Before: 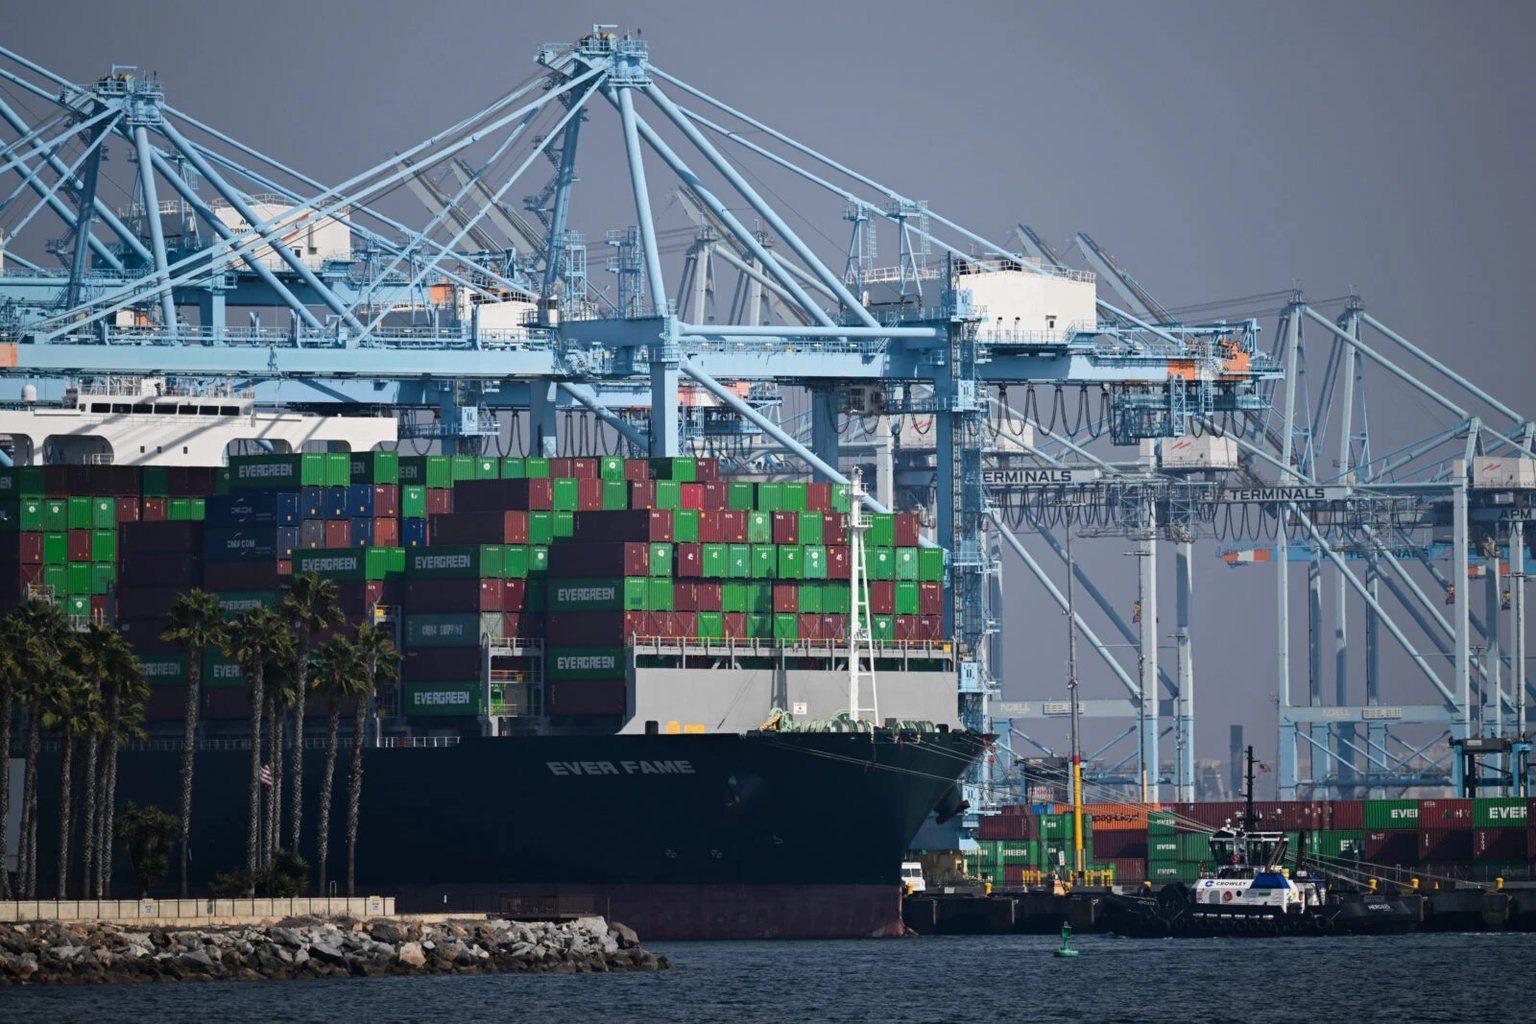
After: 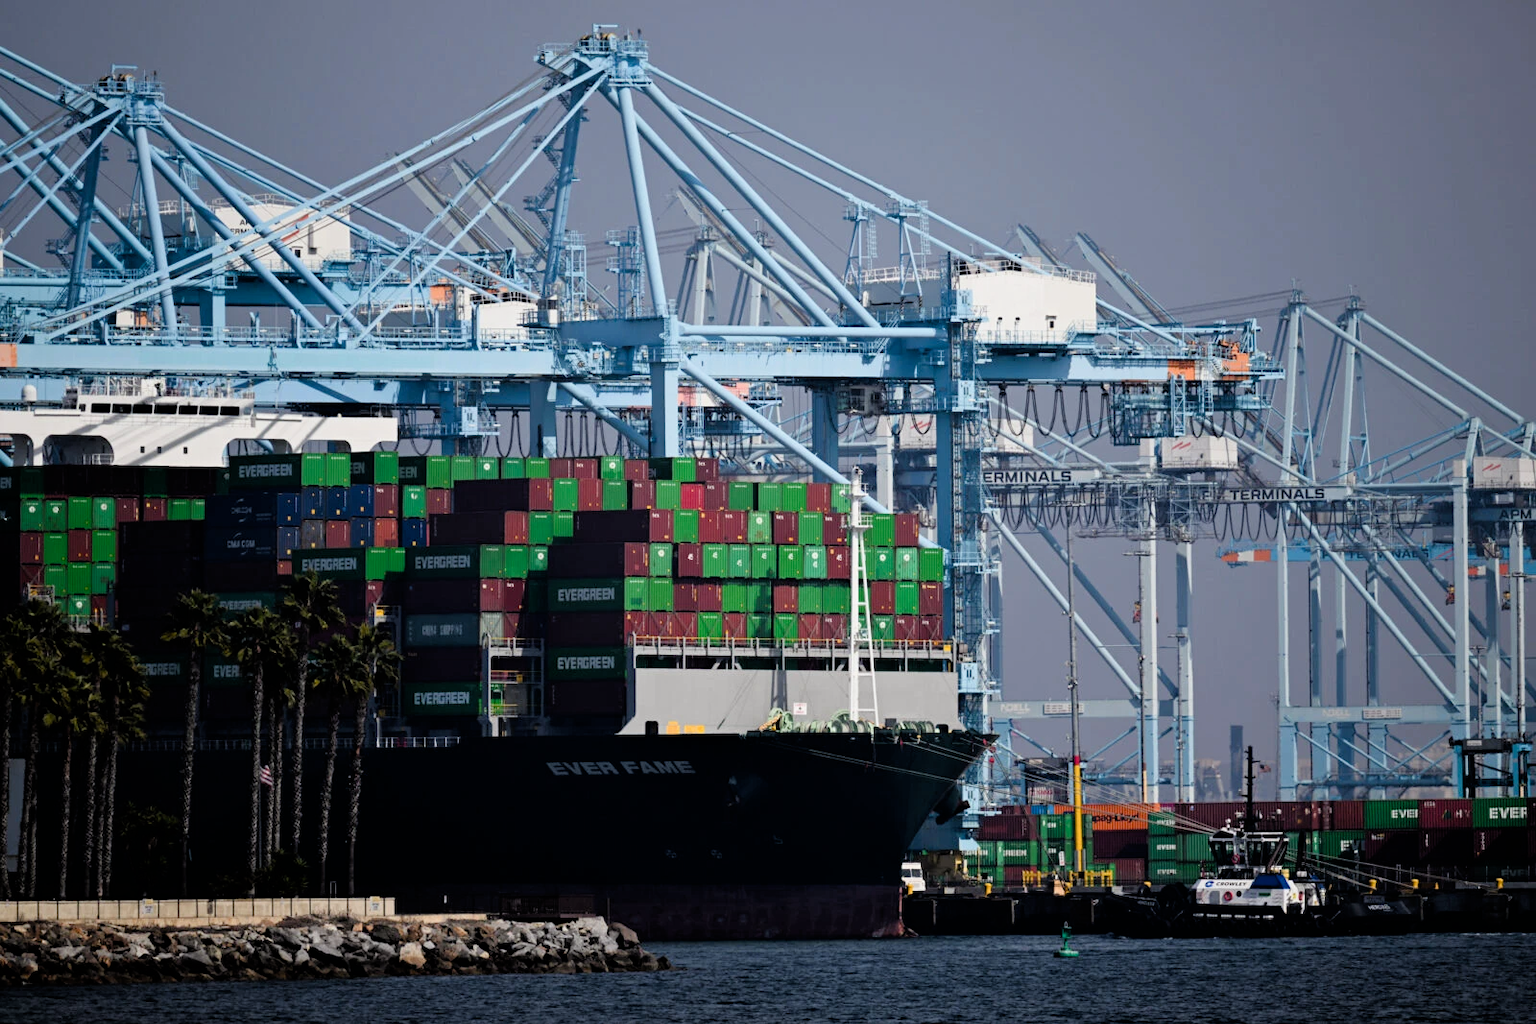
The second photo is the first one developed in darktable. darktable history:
filmic rgb: black relative exposure -4.96 EV, white relative exposure 2.82 EV, hardness 3.71
color balance rgb: power › chroma 0.3%, power › hue 23.92°, perceptual saturation grading › global saturation 20%, perceptual saturation grading › highlights -24.839%, perceptual saturation grading › shadows 25.725%
